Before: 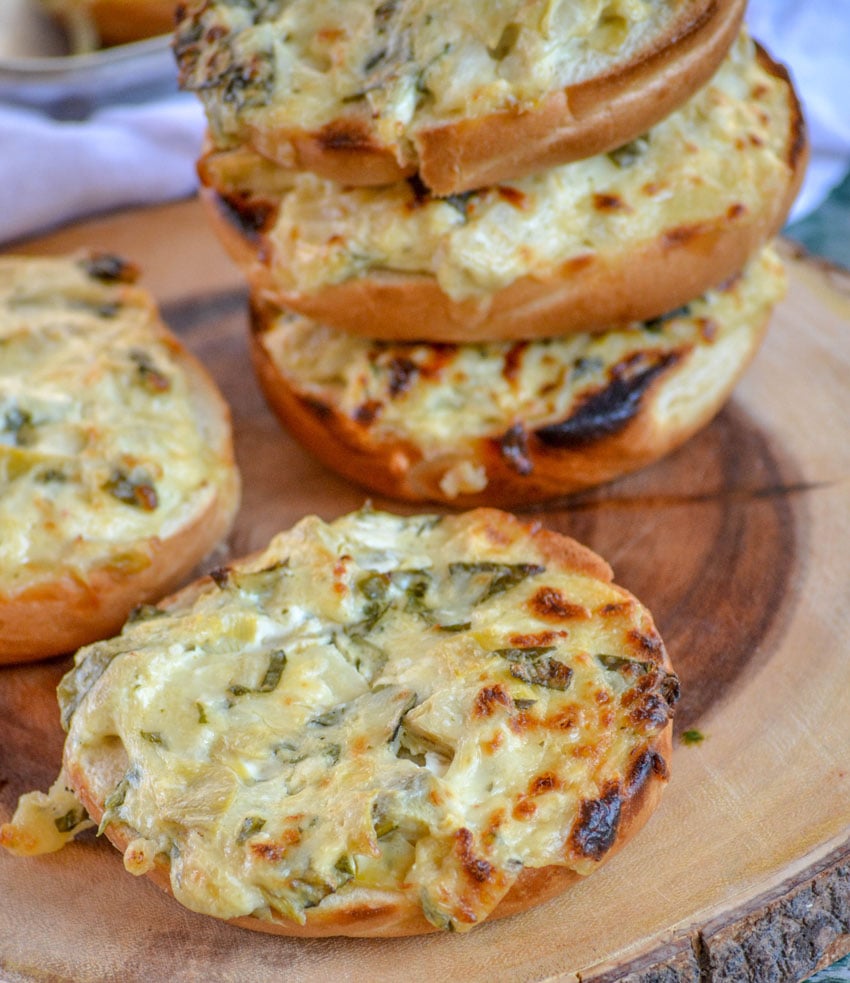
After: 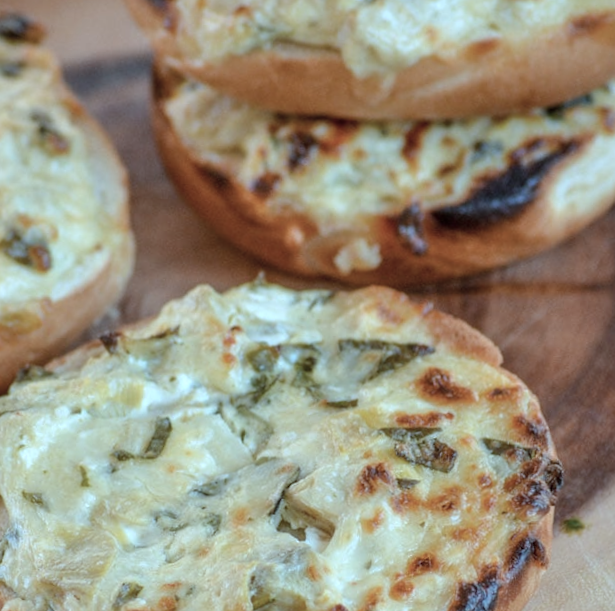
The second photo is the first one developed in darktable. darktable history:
crop and rotate: angle -3.37°, left 9.79%, top 20.73%, right 12.42%, bottom 11.82%
rotate and perspective: rotation -0.45°, automatic cropping original format, crop left 0.008, crop right 0.992, crop top 0.012, crop bottom 0.988
color correction: highlights a* -12.64, highlights b* -18.1, saturation 0.7
